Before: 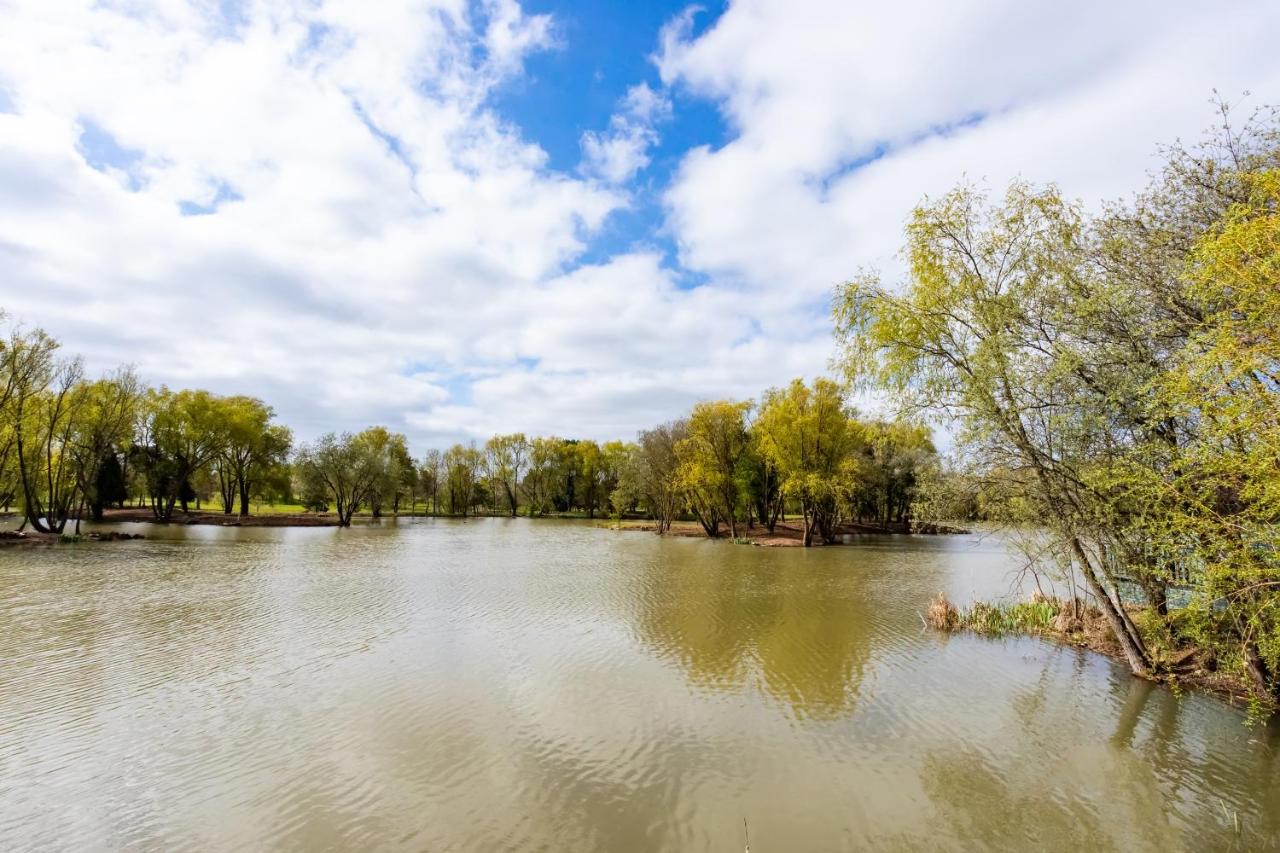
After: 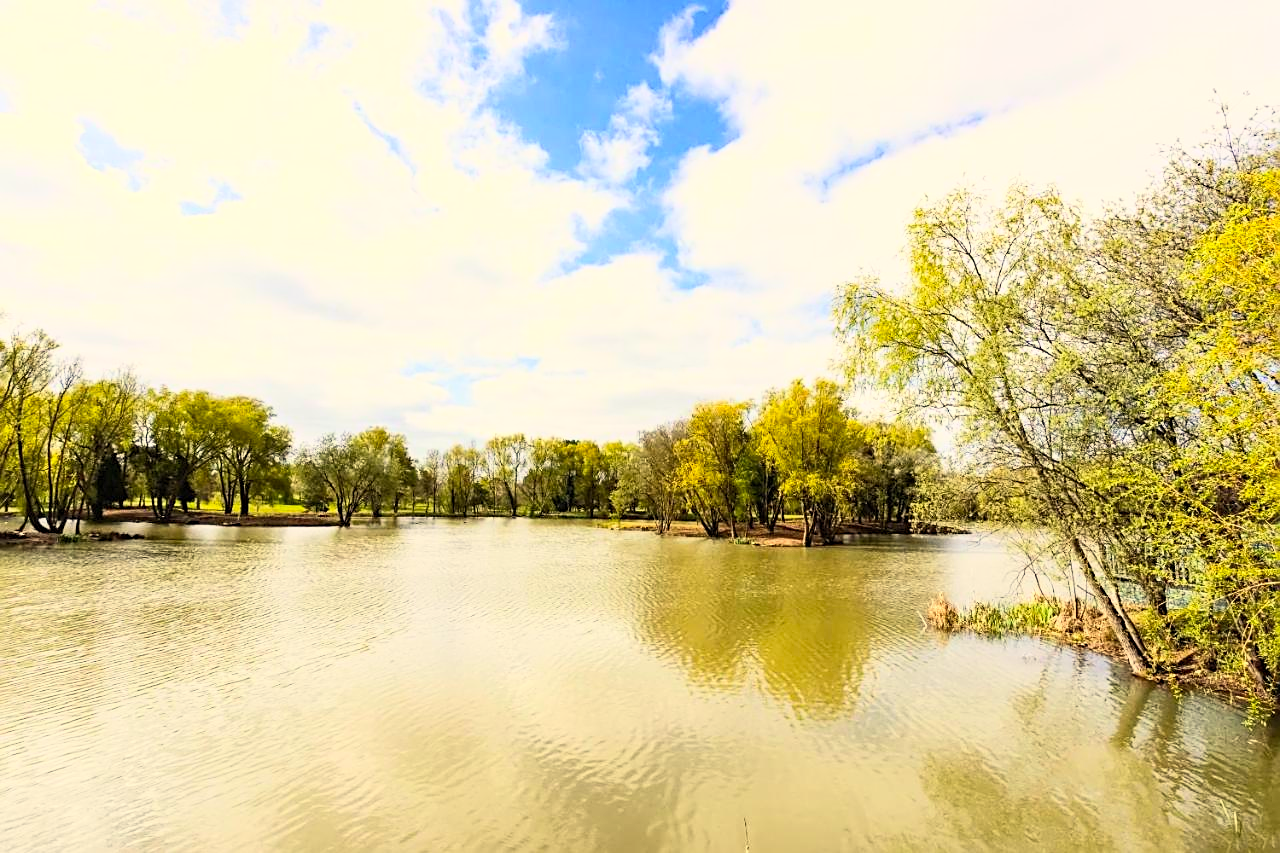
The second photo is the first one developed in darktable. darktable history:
color correction: highlights a* 1.39, highlights b* 17.83
contrast brightness saturation: contrast 0.2, brightness 0.15, saturation 0.14
sharpen: on, module defaults
base curve: curves: ch0 [(0, 0) (0.666, 0.806) (1, 1)]
